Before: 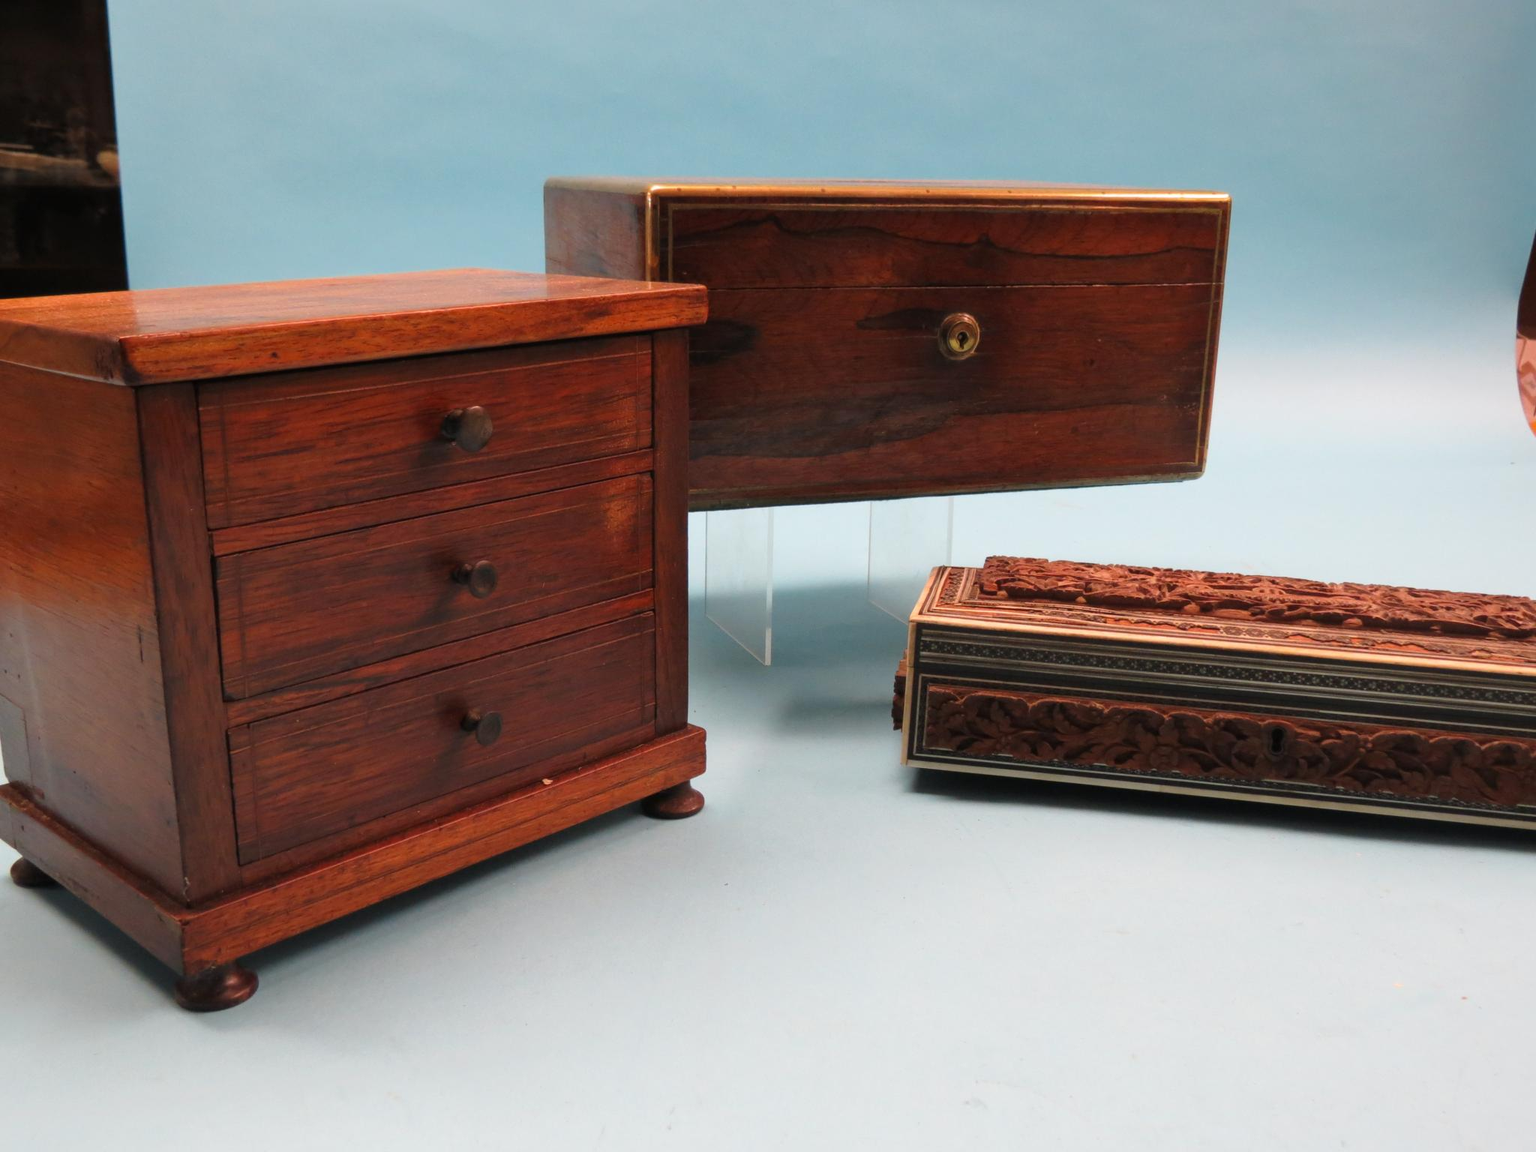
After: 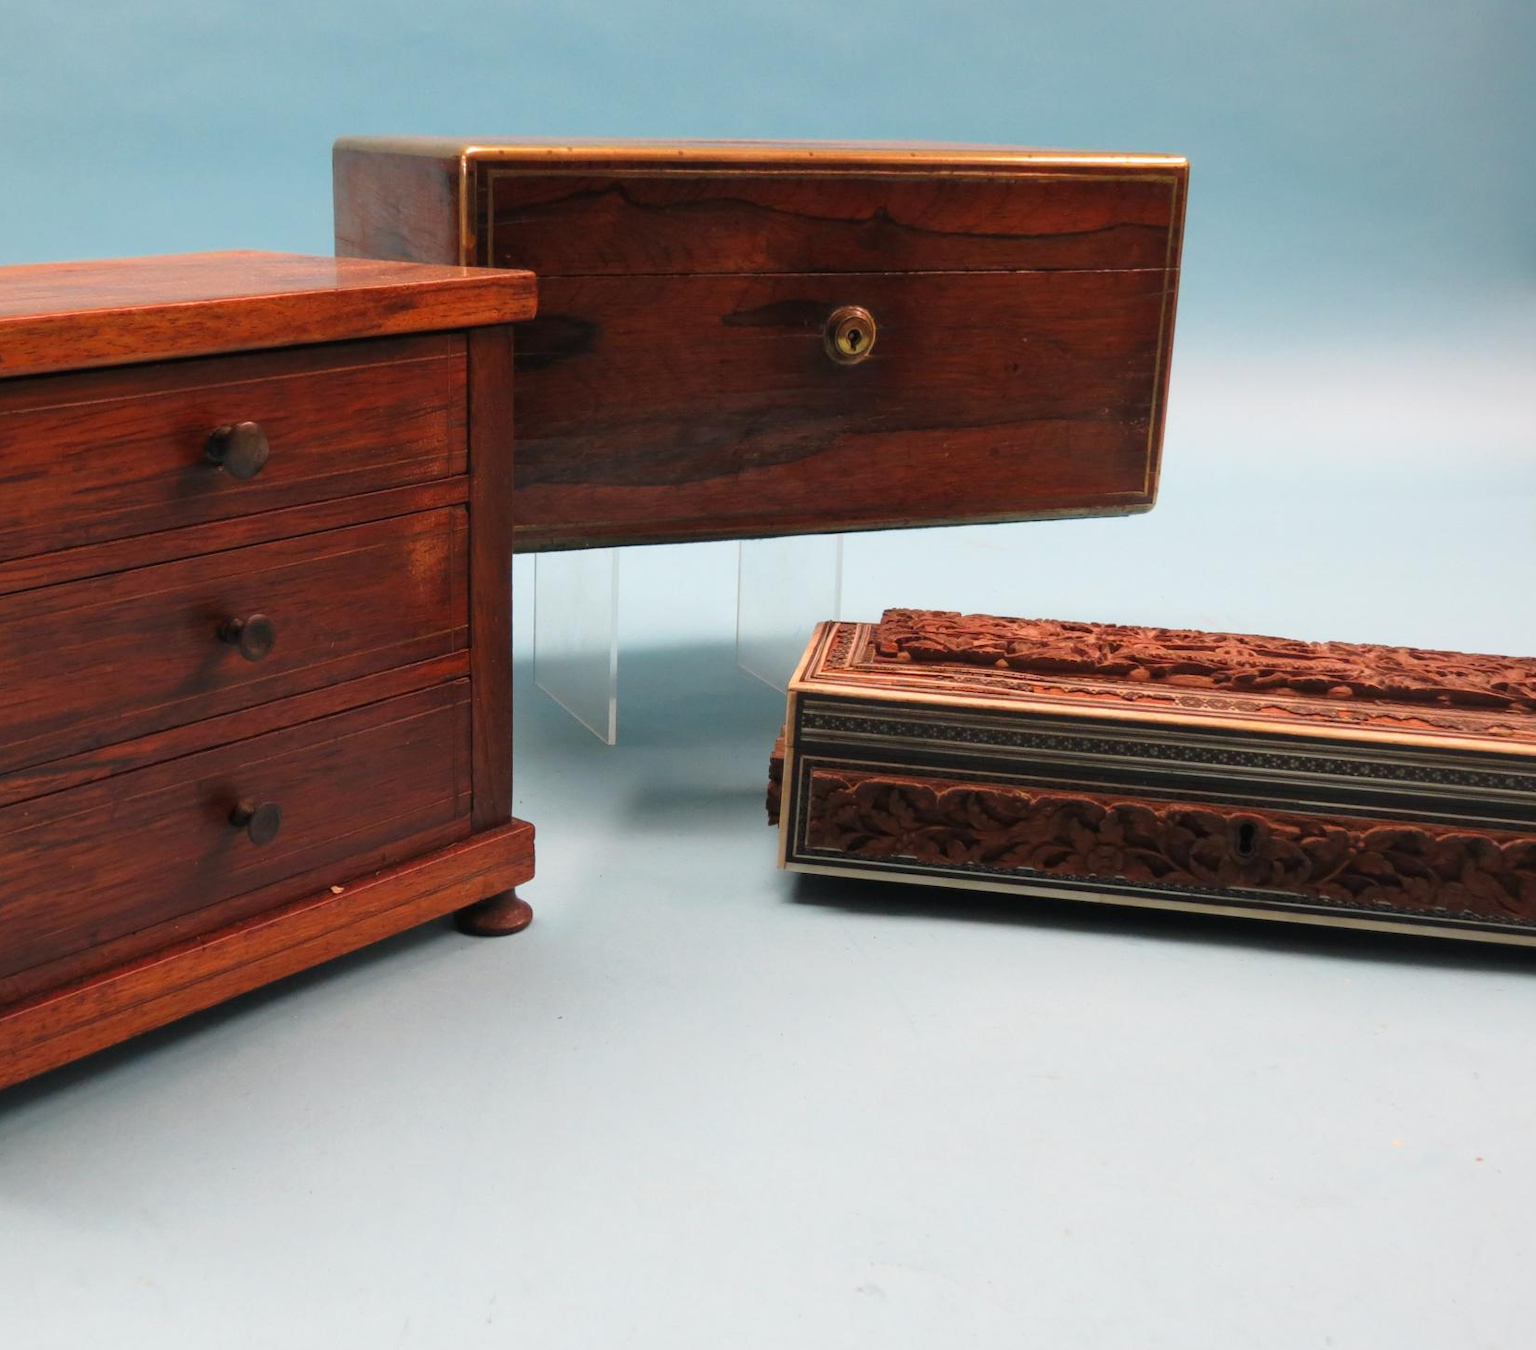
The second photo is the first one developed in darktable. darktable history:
crop and rotate: left 18.026%, top 5.918%, right 1.67%
